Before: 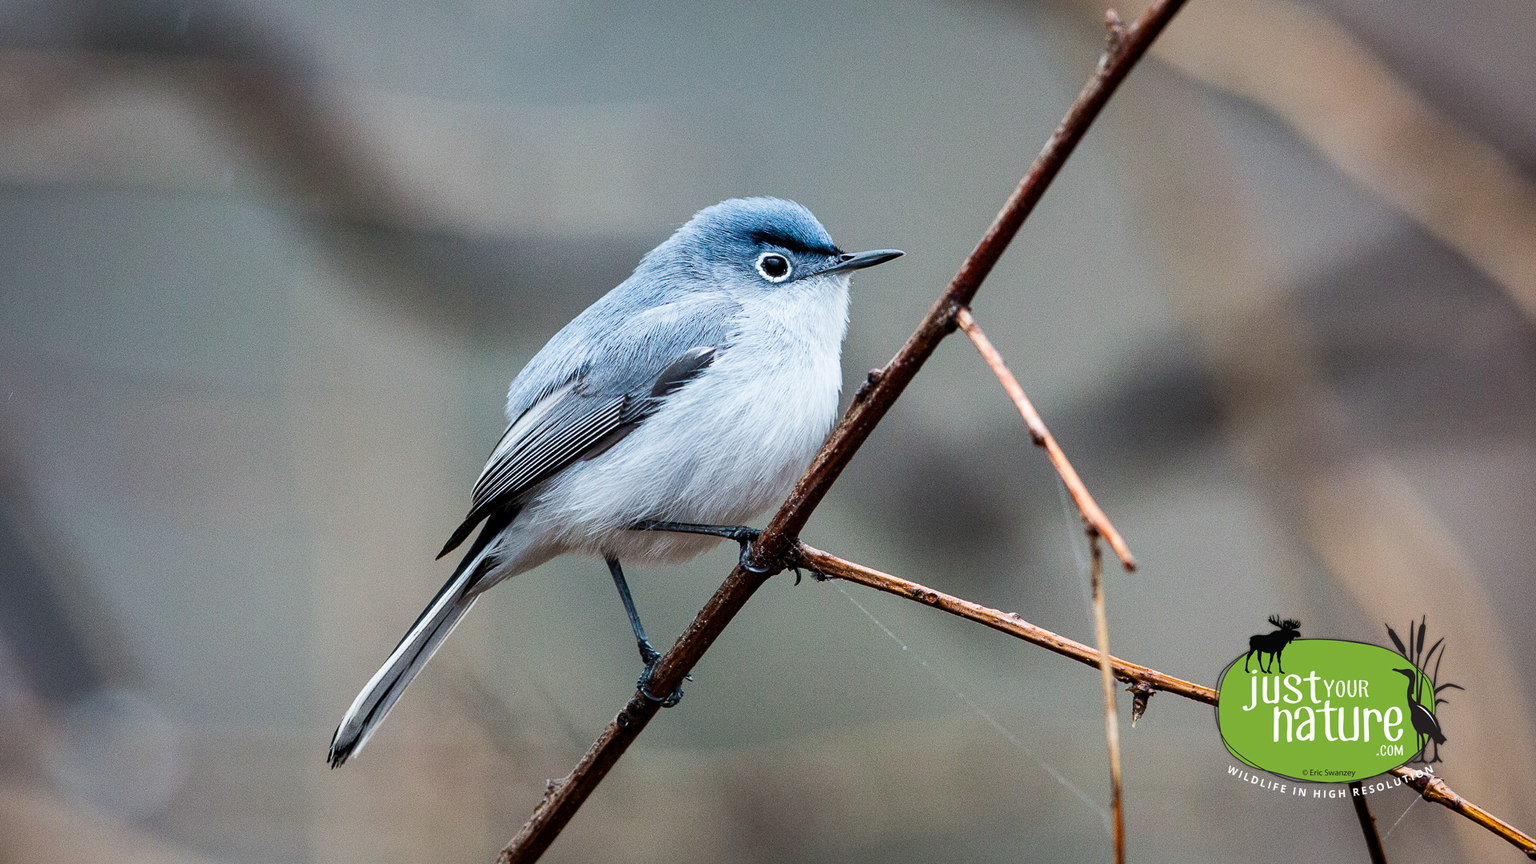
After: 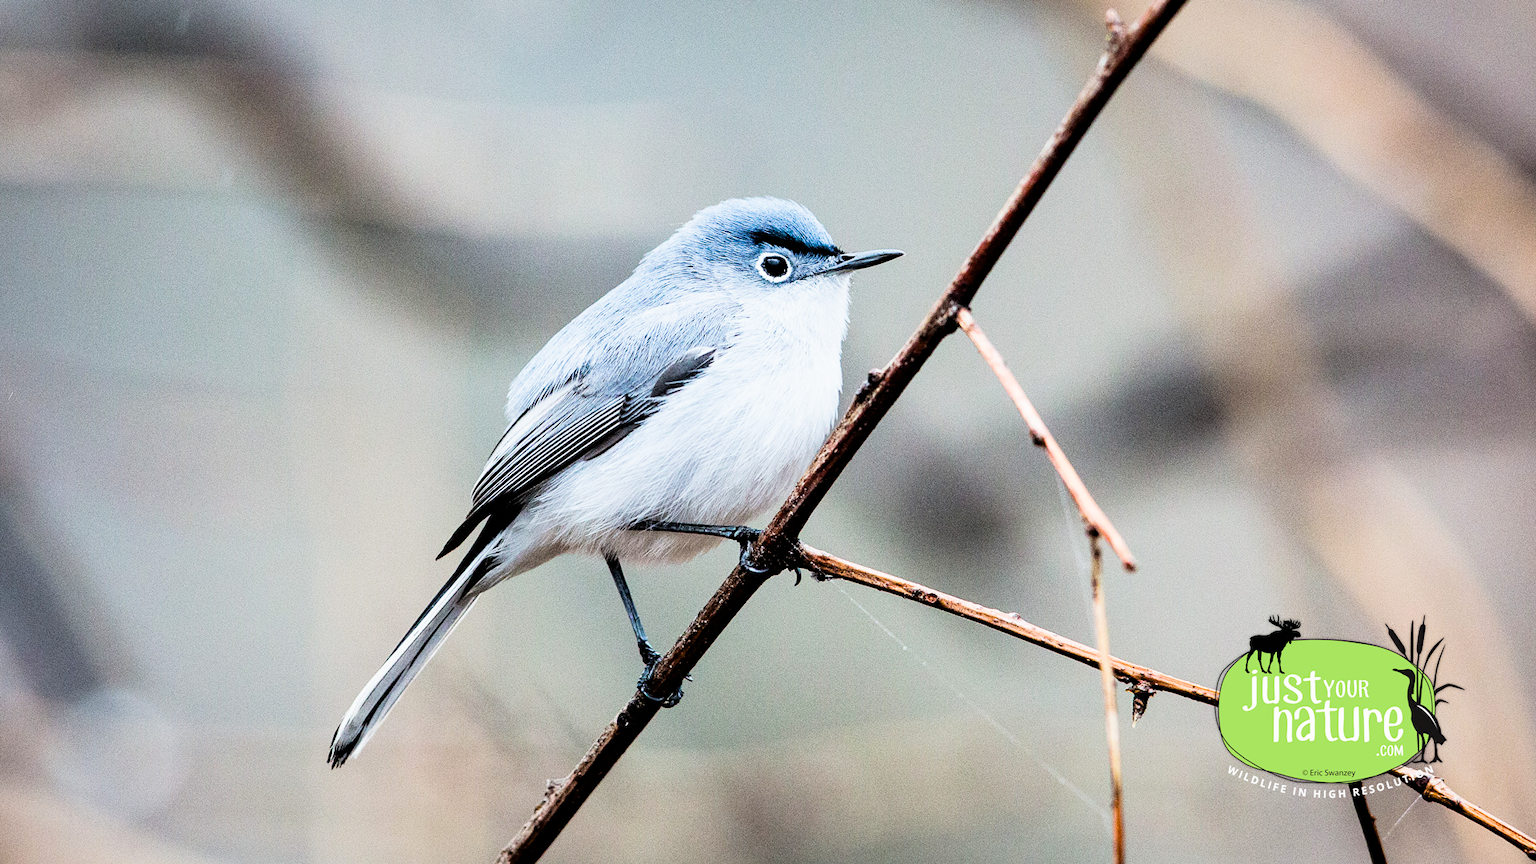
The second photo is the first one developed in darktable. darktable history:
filmic rgb: black relative exposure -5 EV, hardness 2.88, contrast 1.3, highlights saturation mix -30%
exposure: black level correction 0, exposure 1.1 EV, compensate exposure bias true, compensate highlight preservation false
